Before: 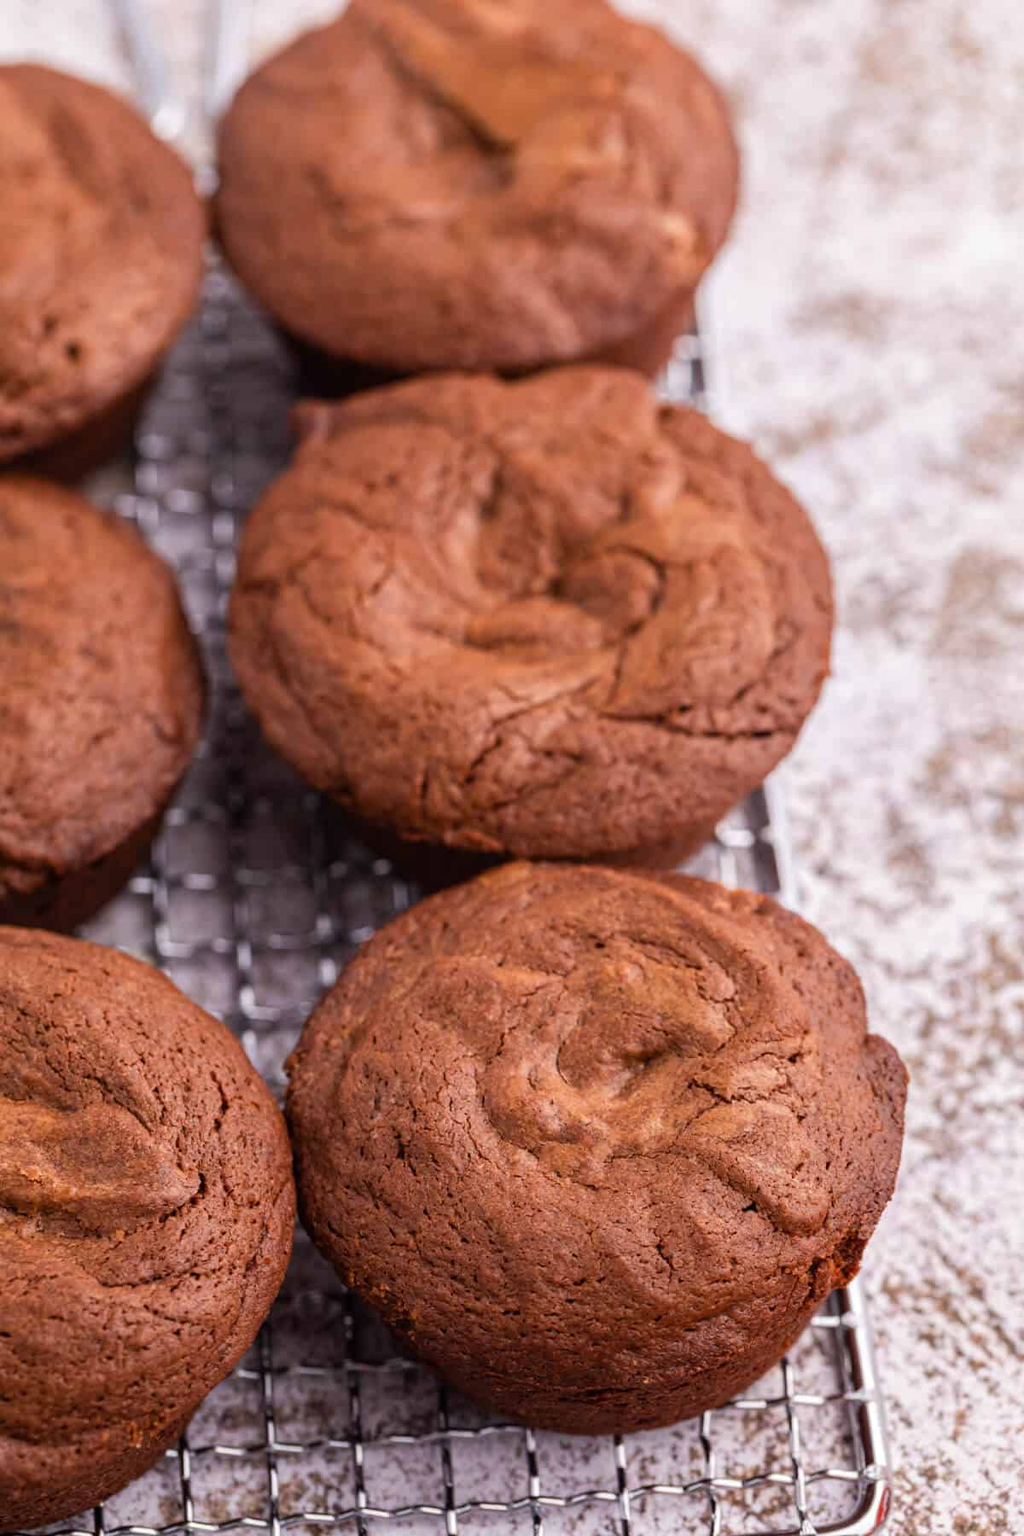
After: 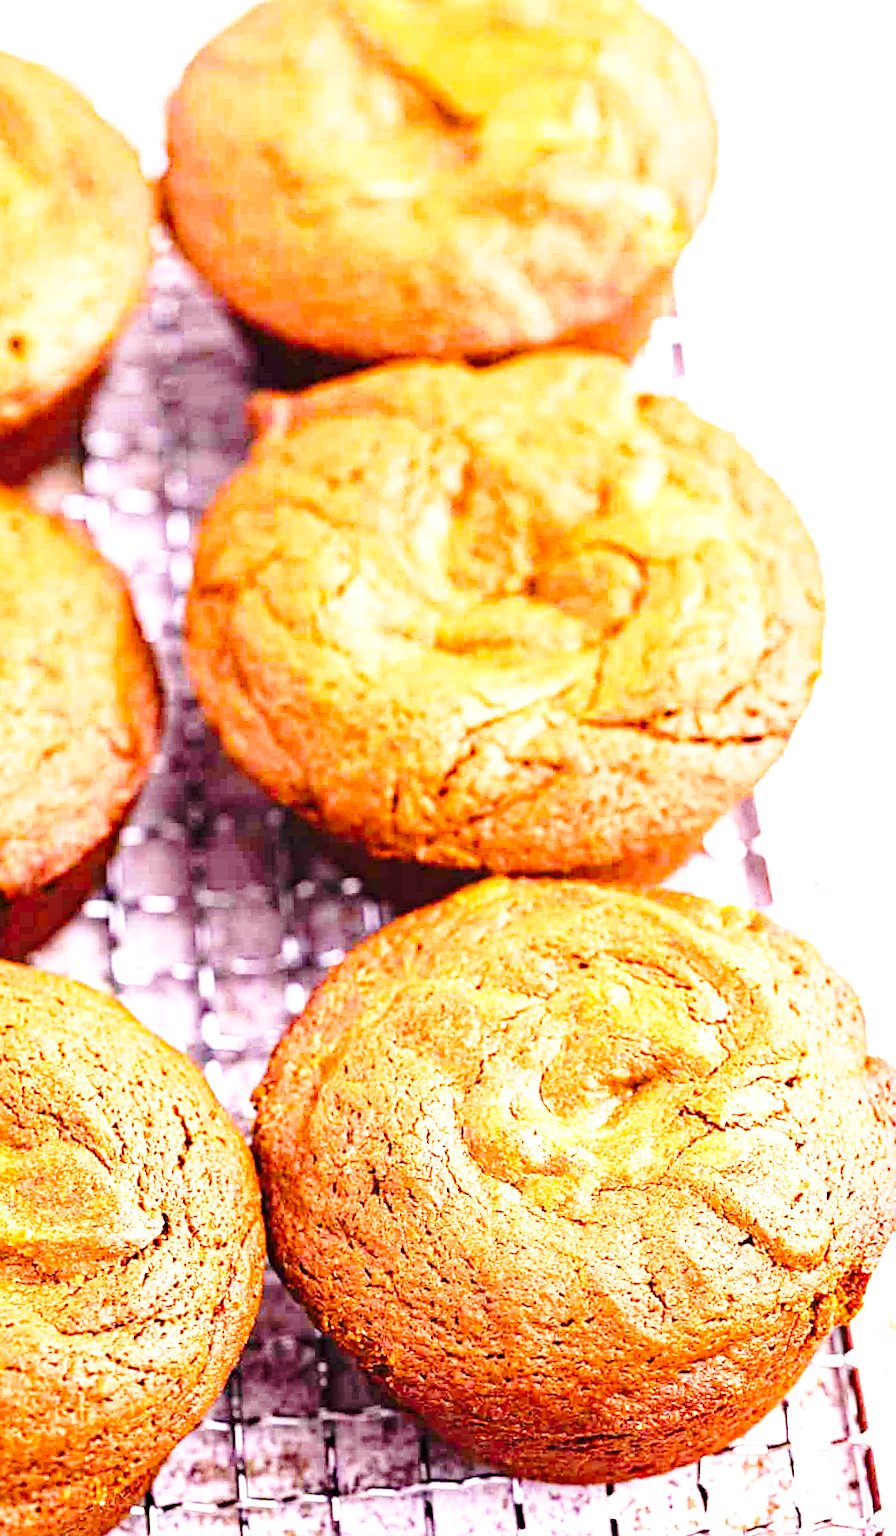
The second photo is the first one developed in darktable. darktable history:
base curve: curves: ch0 [(0, 0) (0.028, 0.03) (0.121, 0.232) (0.46, 0.748) (0.859, 0.968) (1, 1)], preserve colors none
haze removal: compatibility mode true, adaptive false
crop and rotate: angle 0.831°, left 4.179%, top 1.152%, right 11.416%, bottom 2.442%
exposure: black level correction 0, exposure 2.152 EV, compensate highlight preservation false
sharpen: amount 0.485
color balance rgb: highlights gain › chroma 0.149%, highlights gain › hue 331.96°, perceptual saturation grading › global saturation 19.8%, global vibrance 25.092%
